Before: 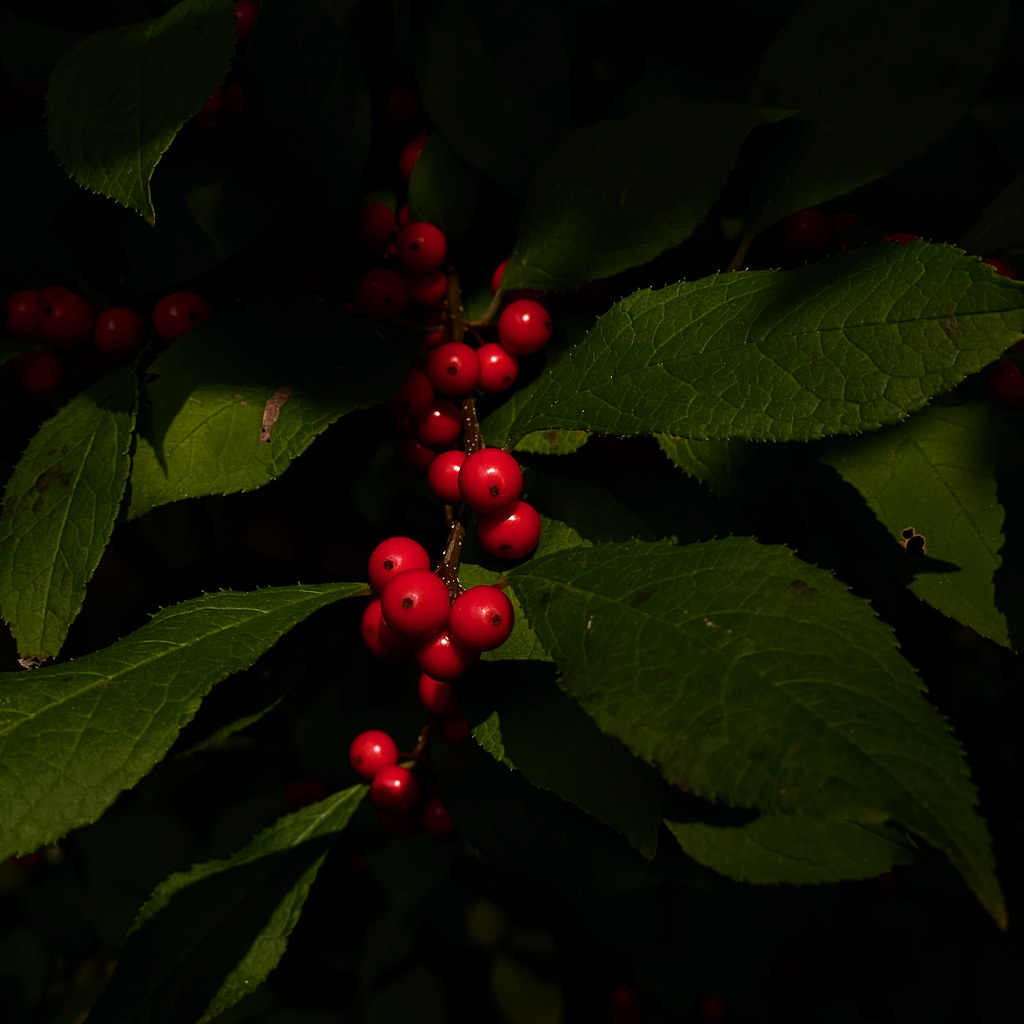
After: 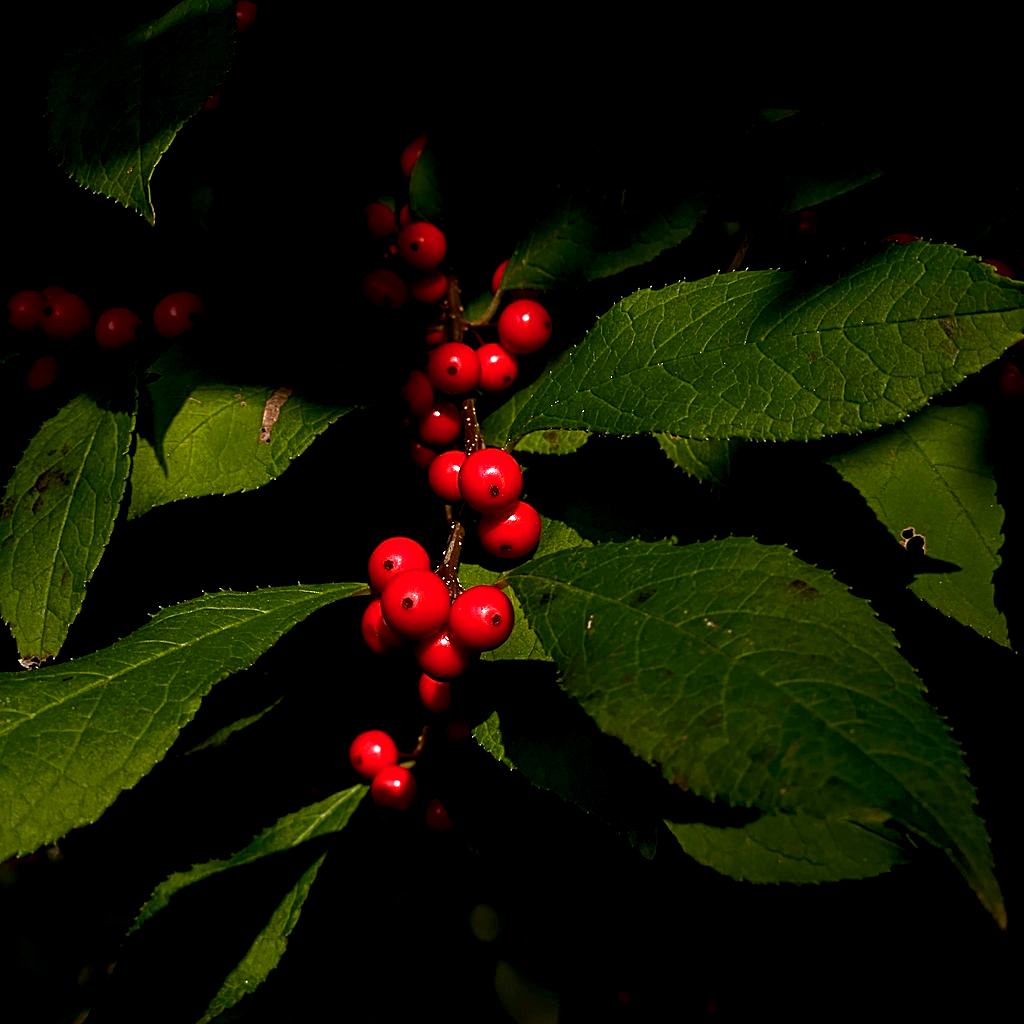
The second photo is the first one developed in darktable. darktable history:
exposure: exposure 1.143 EV, compensate highlight preservation false
sharpen: on, module defaults
color balance rgb: perceptual saturation grading › global saturation -2.989%, perceptual saturation grading › shadows -2.951%
